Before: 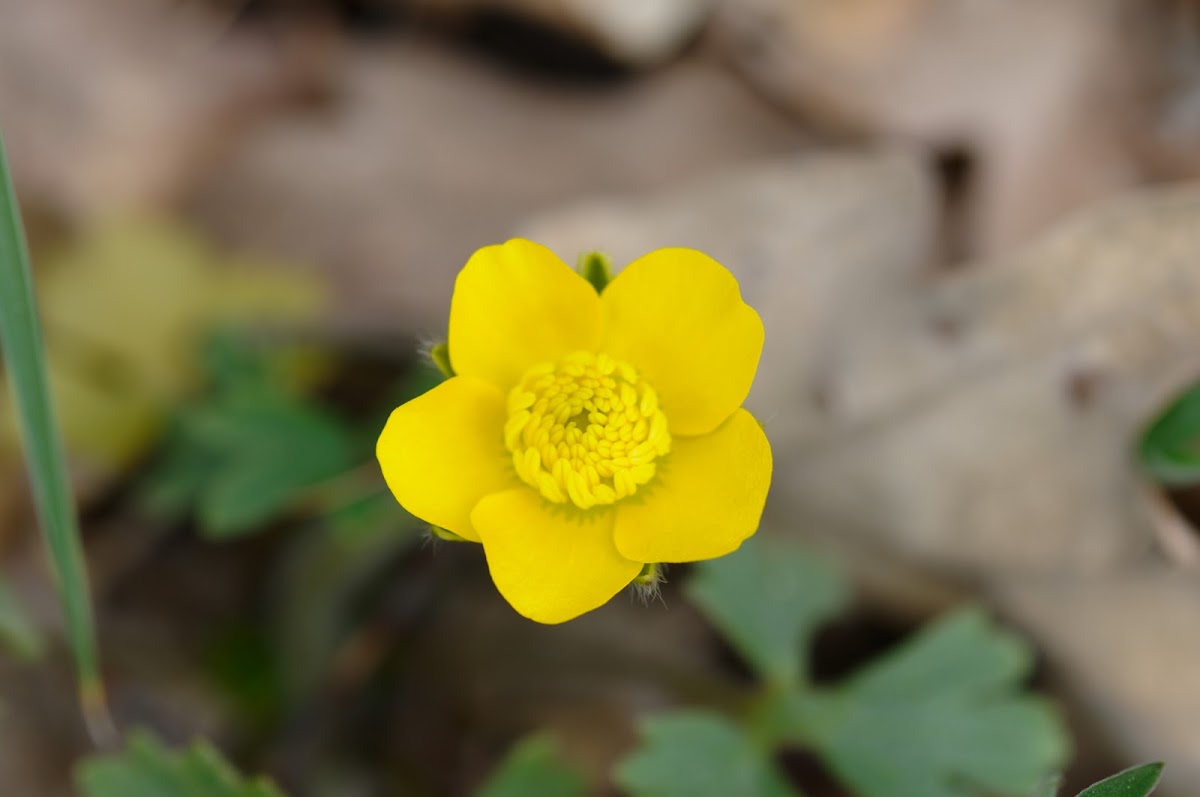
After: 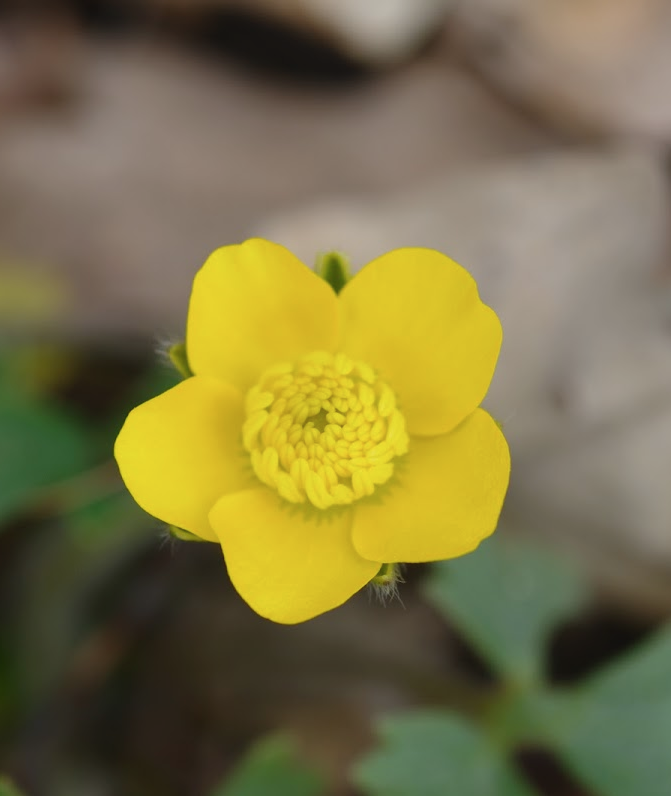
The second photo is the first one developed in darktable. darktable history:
base curve: curves: ch0 [(0, 0) (0.283, 0.295) (1, 1)], preserve colors none
contrast brightness saturation: contrast -0.077, brightness -0.039, saturation -0.11
crop: left 21.843%, right 22.158%, bottom 0.015%
